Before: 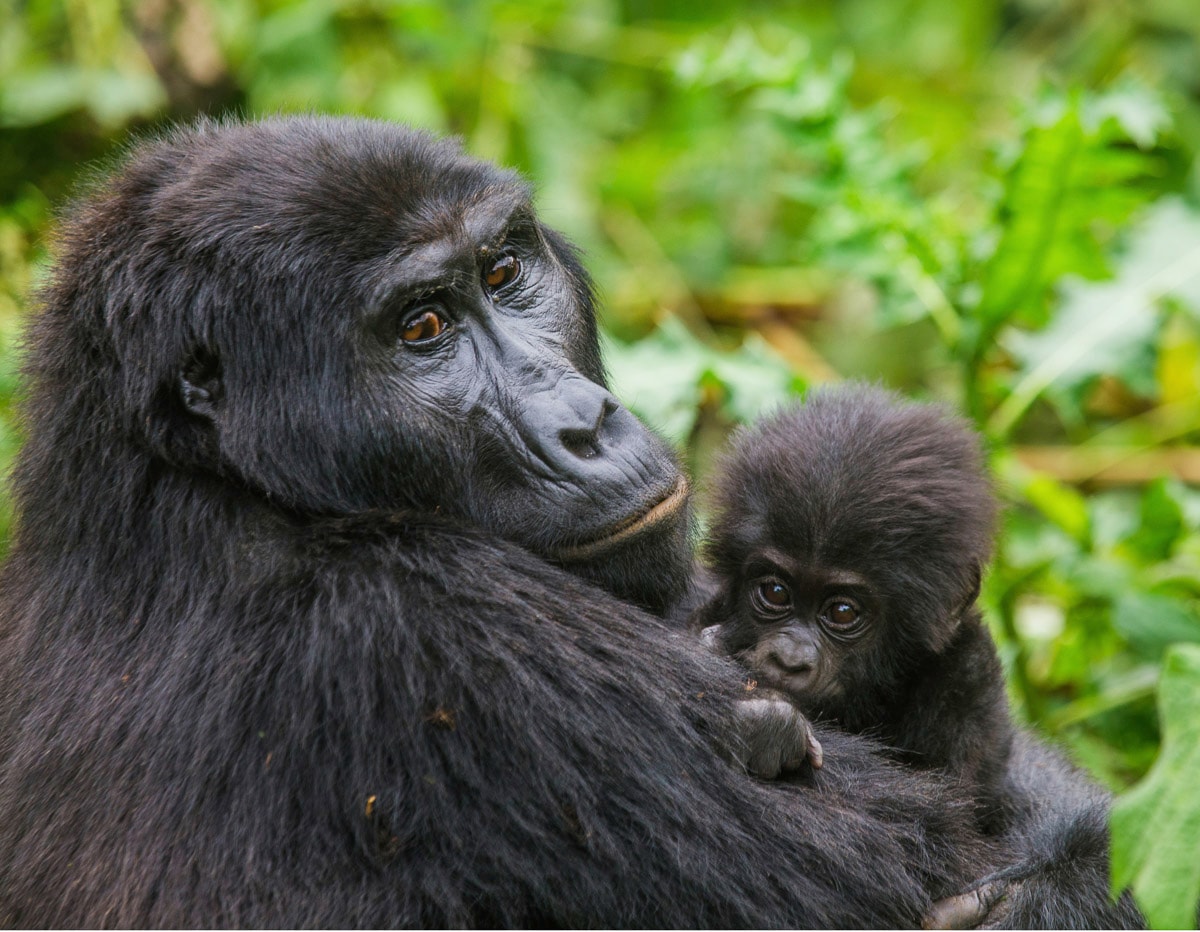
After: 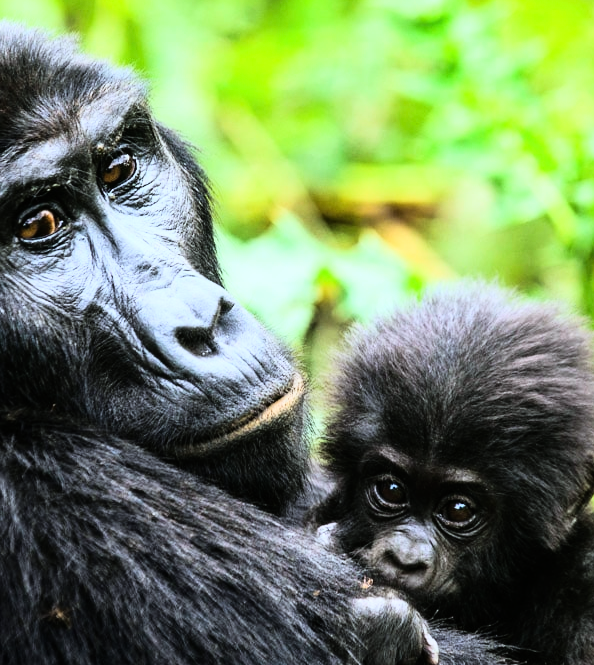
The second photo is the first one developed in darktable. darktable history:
crop: left 32.075%, top 10.976%, right 18.355%, bottom 17.596%
white balance: red 0.925, blue 1.046
rgb curve: curves: ch0 [(0, 0) (0.21, 0.15) (0.24, 0.21) (0.5, 0.75) (0.75, 0.96) (0.89, 0.99) (1, 1)]; ch1 [(0, 0.02) (0.21, 0.13) (0.25, 0.2) (0.5, 0.67) (0.75, 0.9) (0.89, 0.97) (1, 1)]; ch2 [(0, 0.02) (0.21, 0.13) (0.25, 0.2) (0.5, 0.67) (0.75, 0.9) (0.89, 0.97) (1, 1)], compensate middle gray true
